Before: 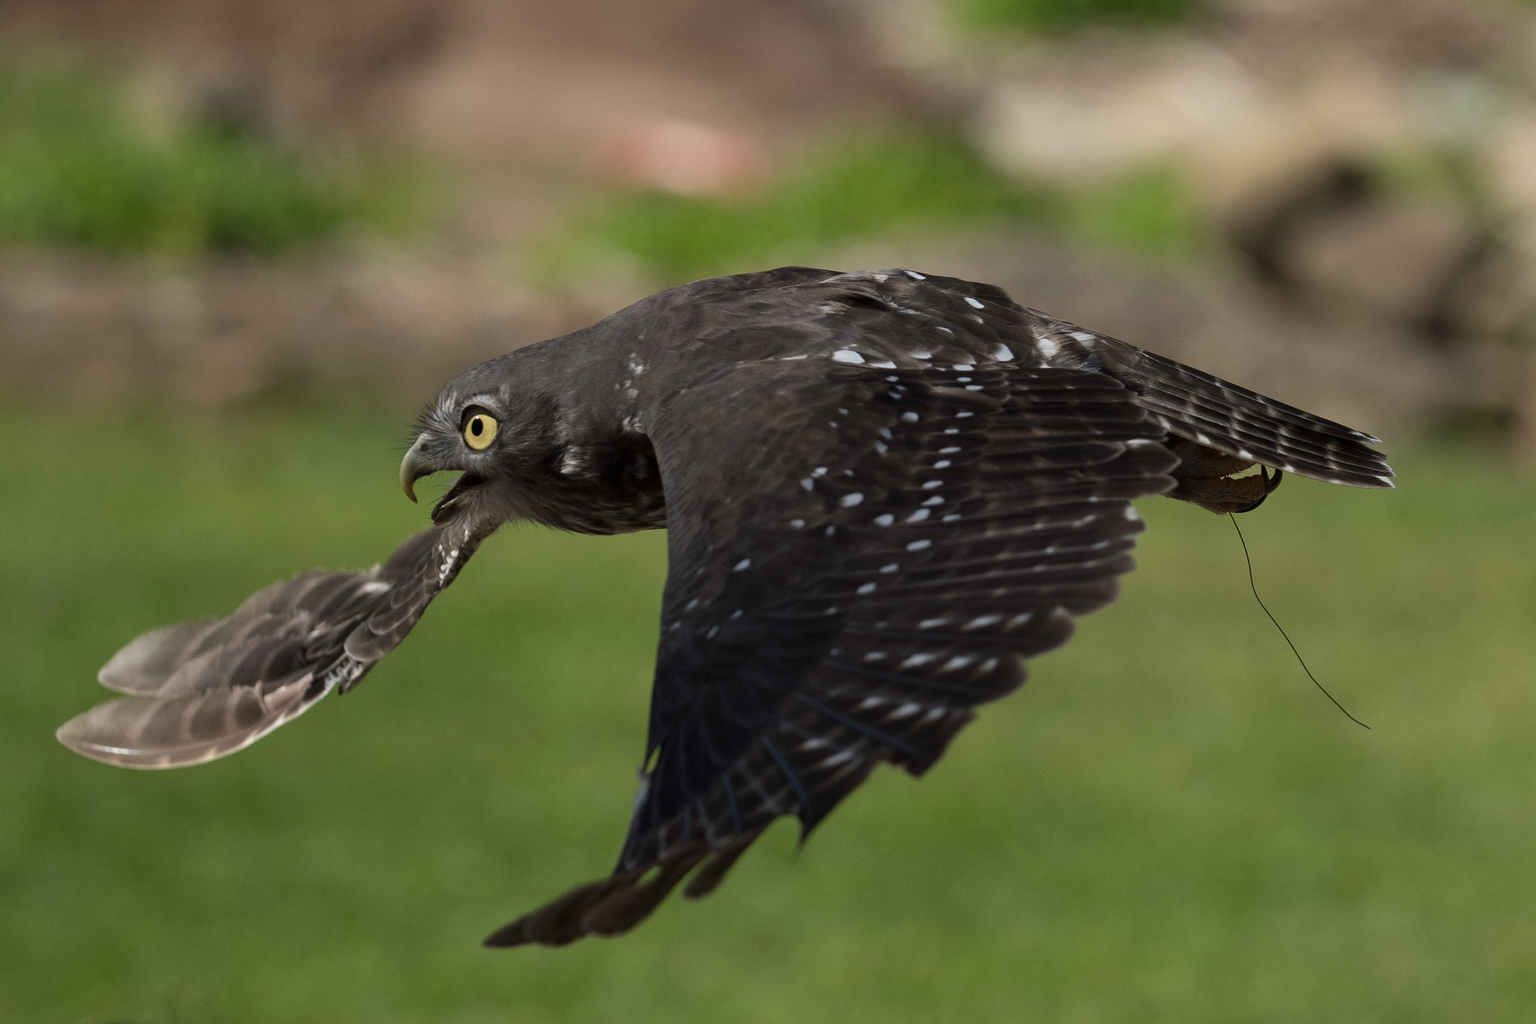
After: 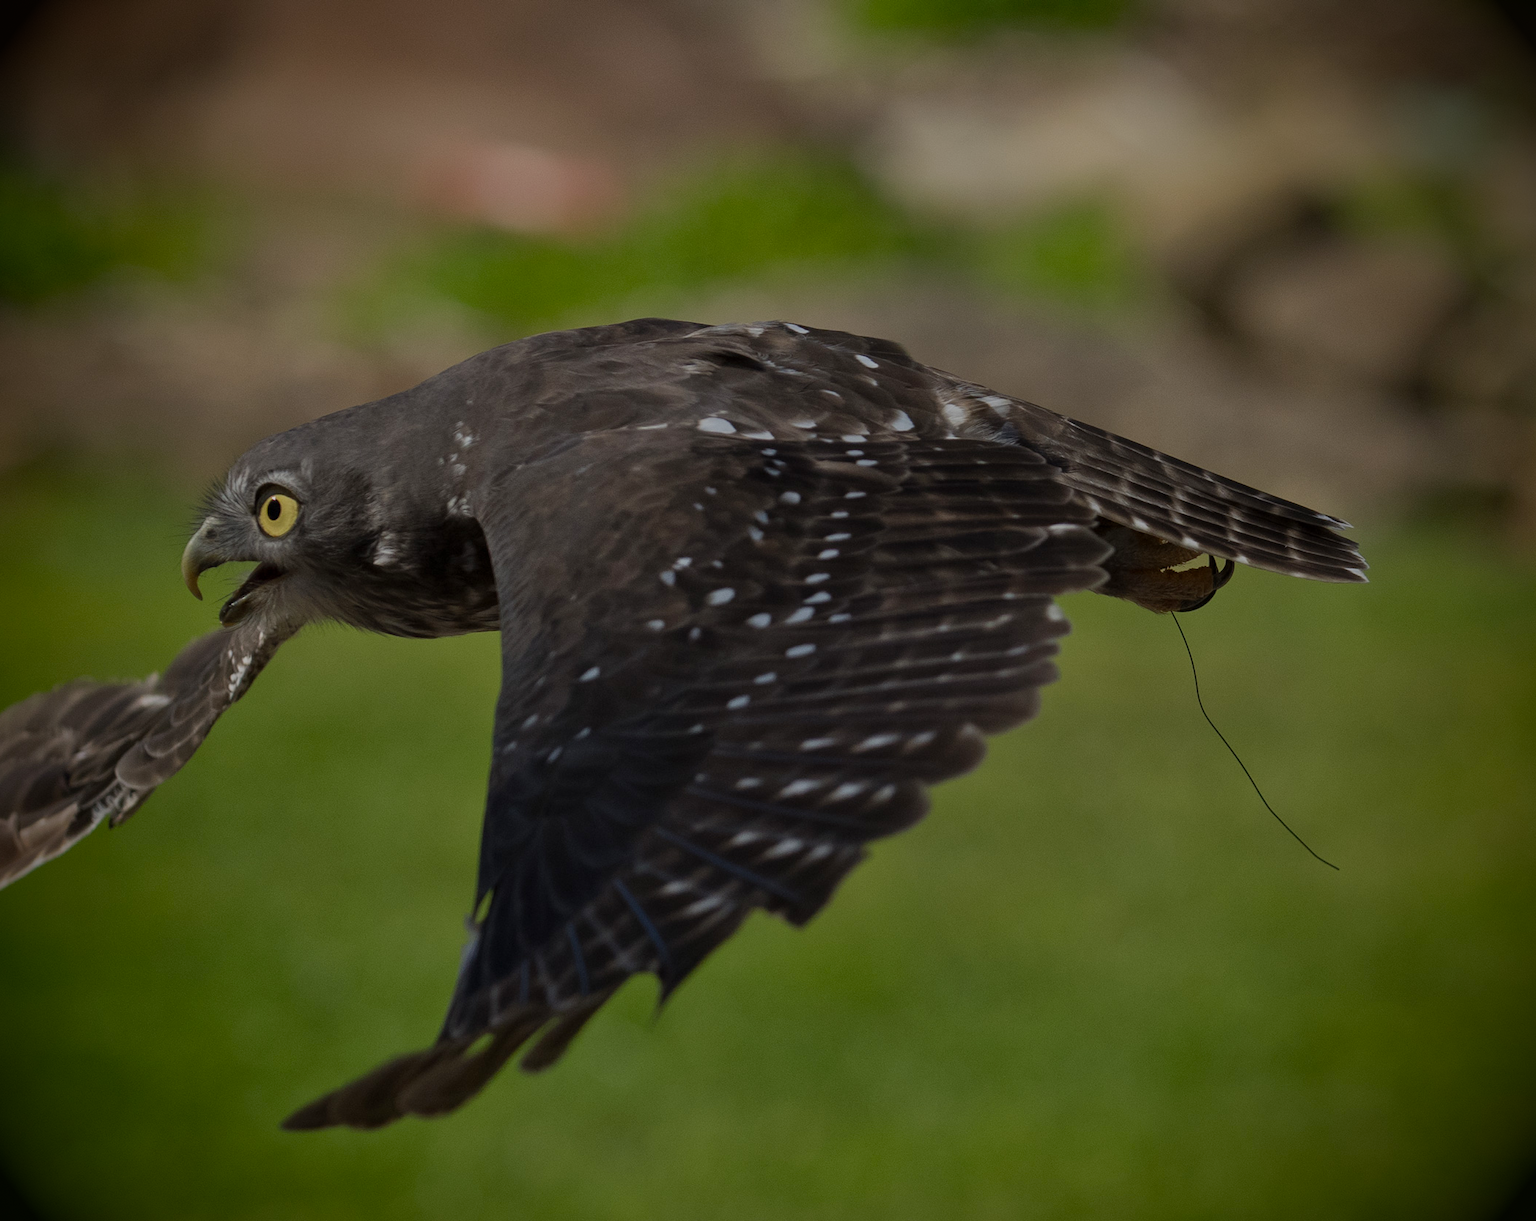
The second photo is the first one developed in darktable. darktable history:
vignetting: fall-off start 73.91%, brightness -0.984, saturation 0.489
color balance rgb: global offset › hue 170.45°, perceptual saturation grading › global saturation 19.948%
crop: left 16.129%
tone equalizer: -8 EV -0.01 EV, -7 EV 0.029 EV, -6 EV -0.008 EV, -5 EV 0.006 EV, -4 EV -0.051 EV, -3 EV -0.228 EV, -2 EV -0.672 EV, -1 EV -0.968 EV, +0 EV -0.989 EV
